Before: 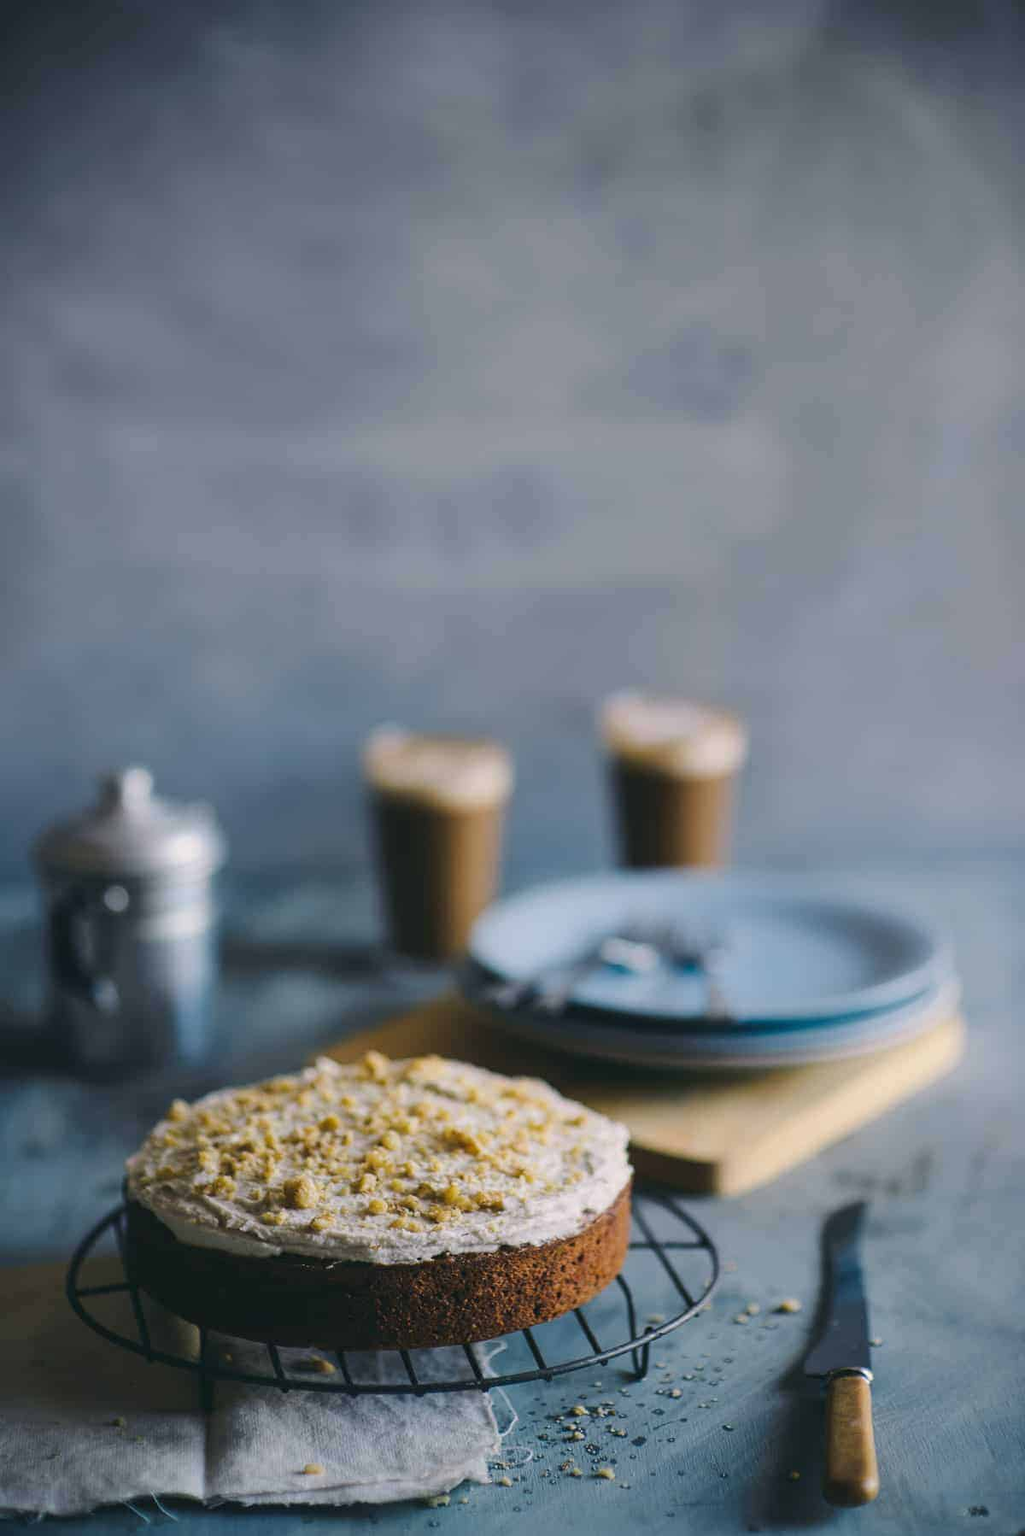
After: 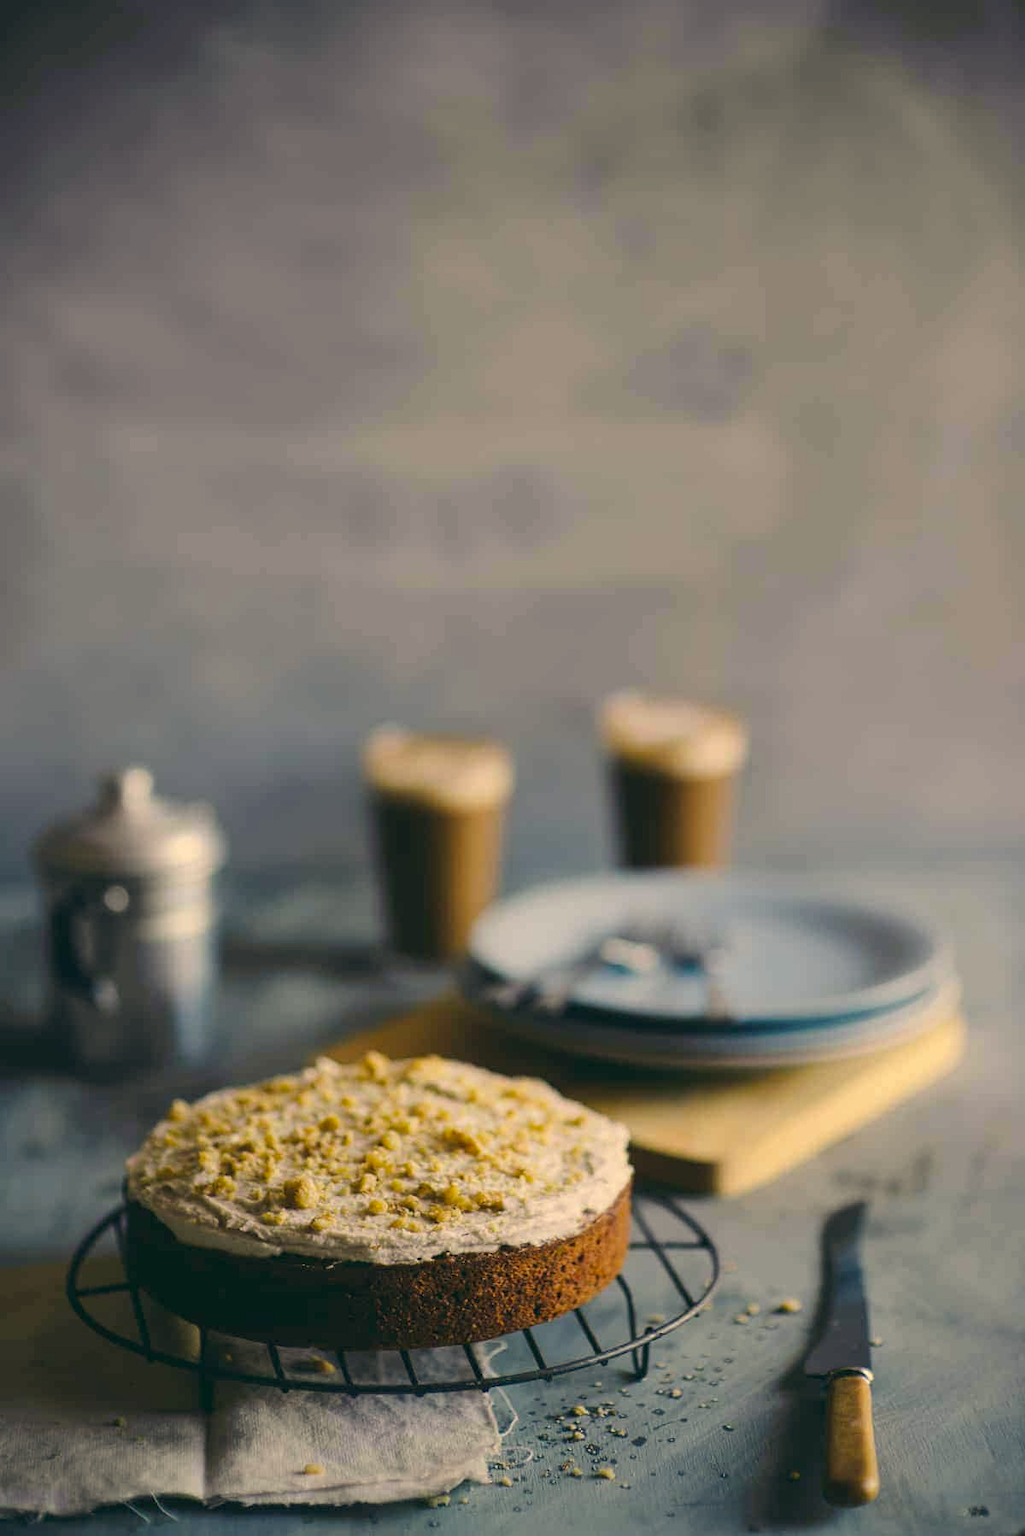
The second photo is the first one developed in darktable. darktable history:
color correction: highlights a* 2.72, highlights b* 22.8
color balance: lift [1, 0.998, 1.001, 1.002], gamma [1, 1.02, 1, 0.98], gain [1, 1.02, 1.003, 0.98]
